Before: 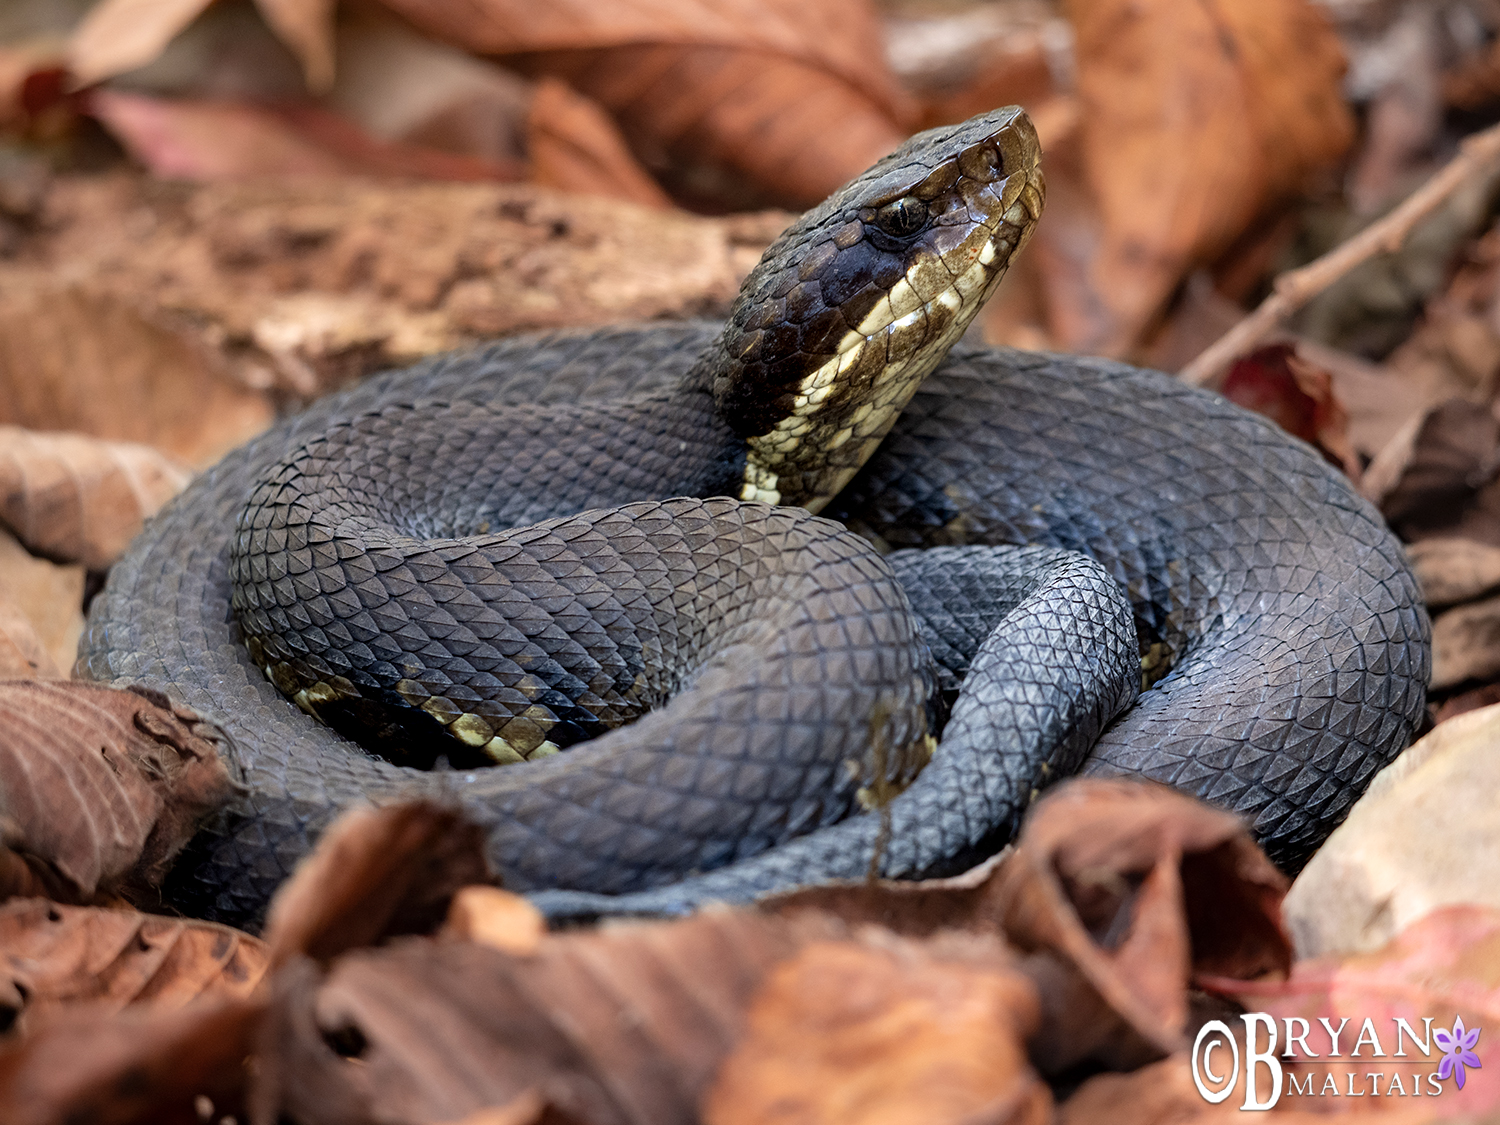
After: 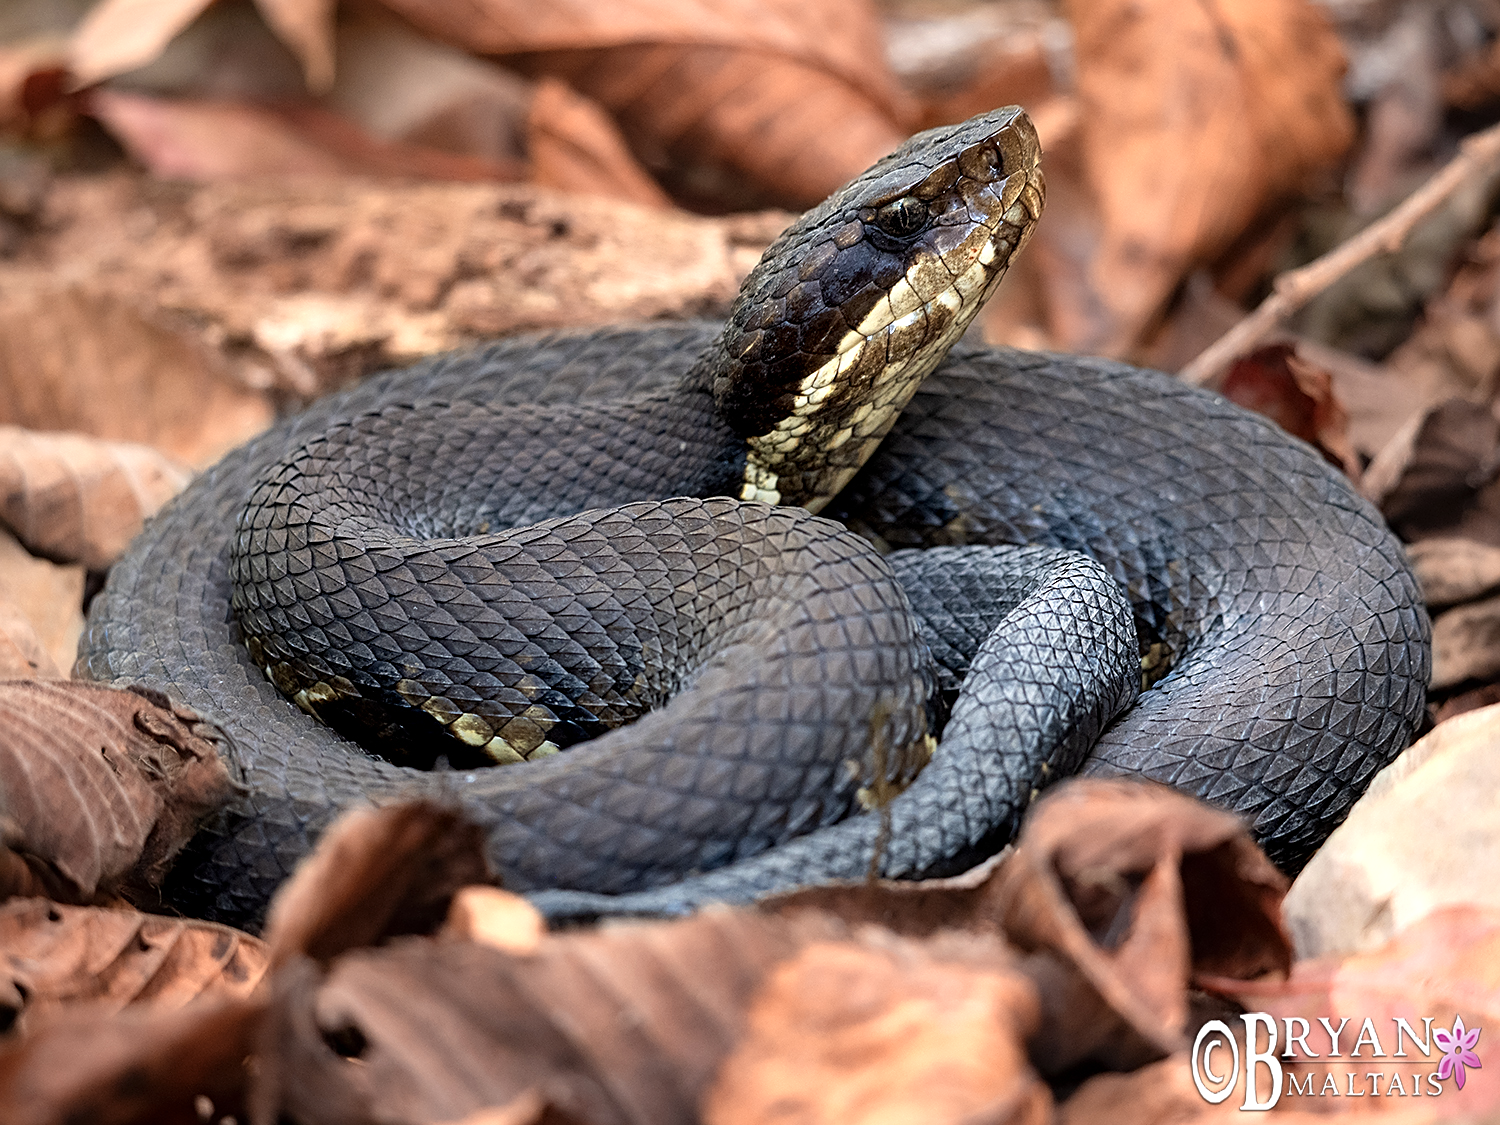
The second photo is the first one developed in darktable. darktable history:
sharpen: on, module defaults
color zones: curves: ch0 [(0.018, 0.548) (0.224, 0.64) (0.425, 0.447) (0.675, 0.575) (0.732, 0.579)]; ch1 [(0.066, 0.487) (0.25, 0.5) (0.404, 0.43) (0.75, 0.421) (0.956, 0.421)]; ch2 [(0.044, 0.561) (0.215, 0.465) (0.399, 0.544) (0.465, 0.548) (0.614, 0.447) (0.724, 0.43) (0.882, 0.623) (0.956, 0.632)]
